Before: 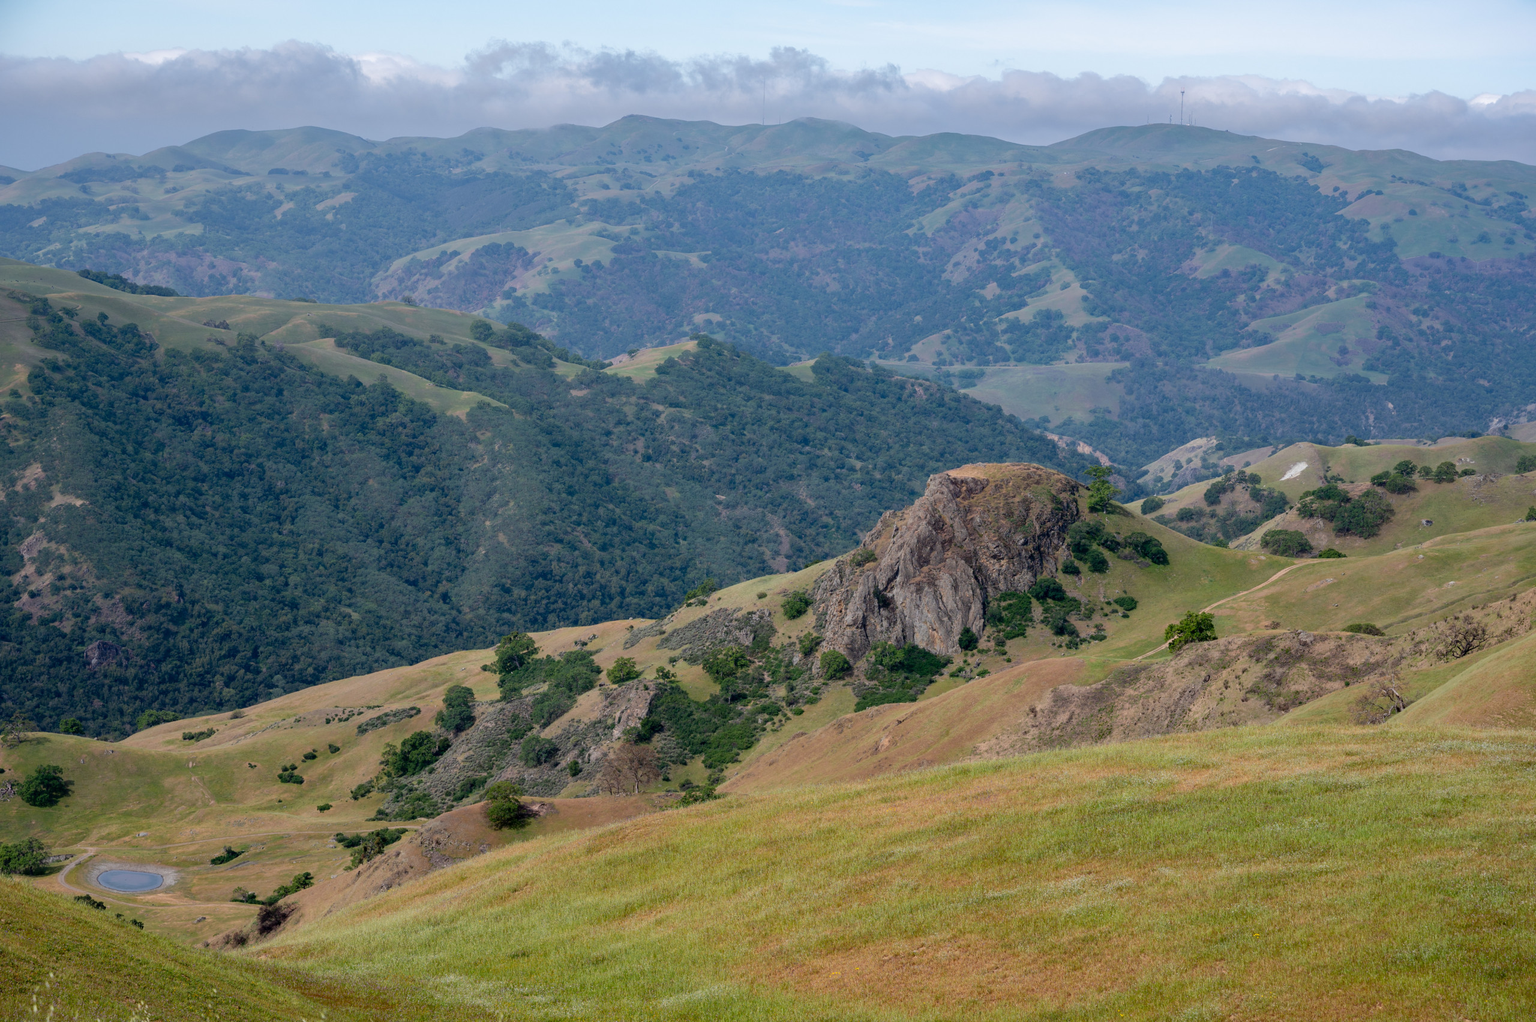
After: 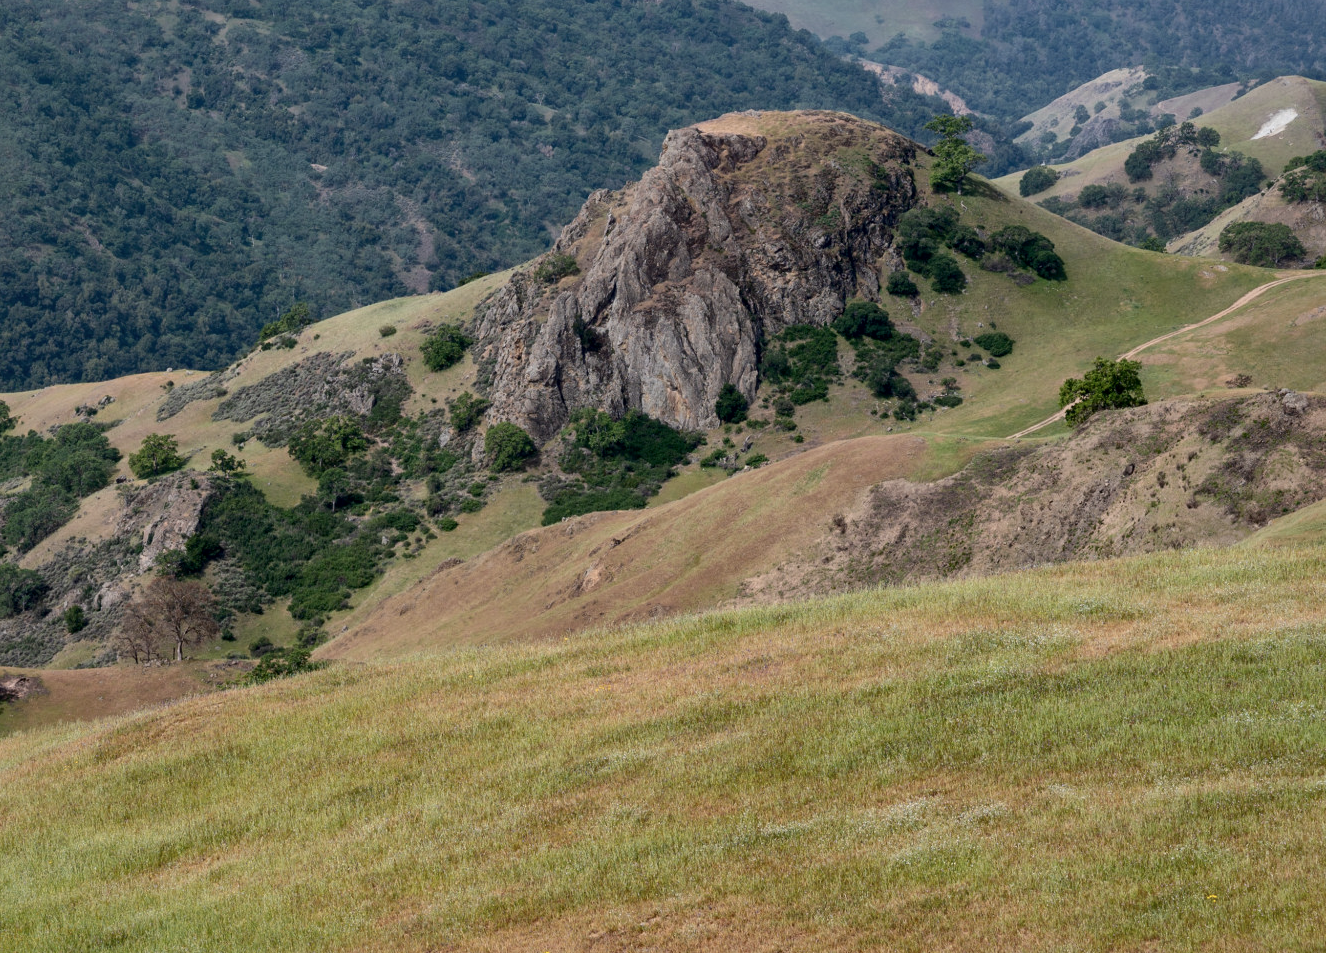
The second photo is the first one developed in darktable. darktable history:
contrast brightness saturation: contrast 0.11, saturation -0.17
crop: left 34.479%, top 38.822%, right 13.718%, bottom 5.172%
local contrast: mode bilateral grid, contrast 20, coarseness 50, detail 120%, midtone range 0.2
